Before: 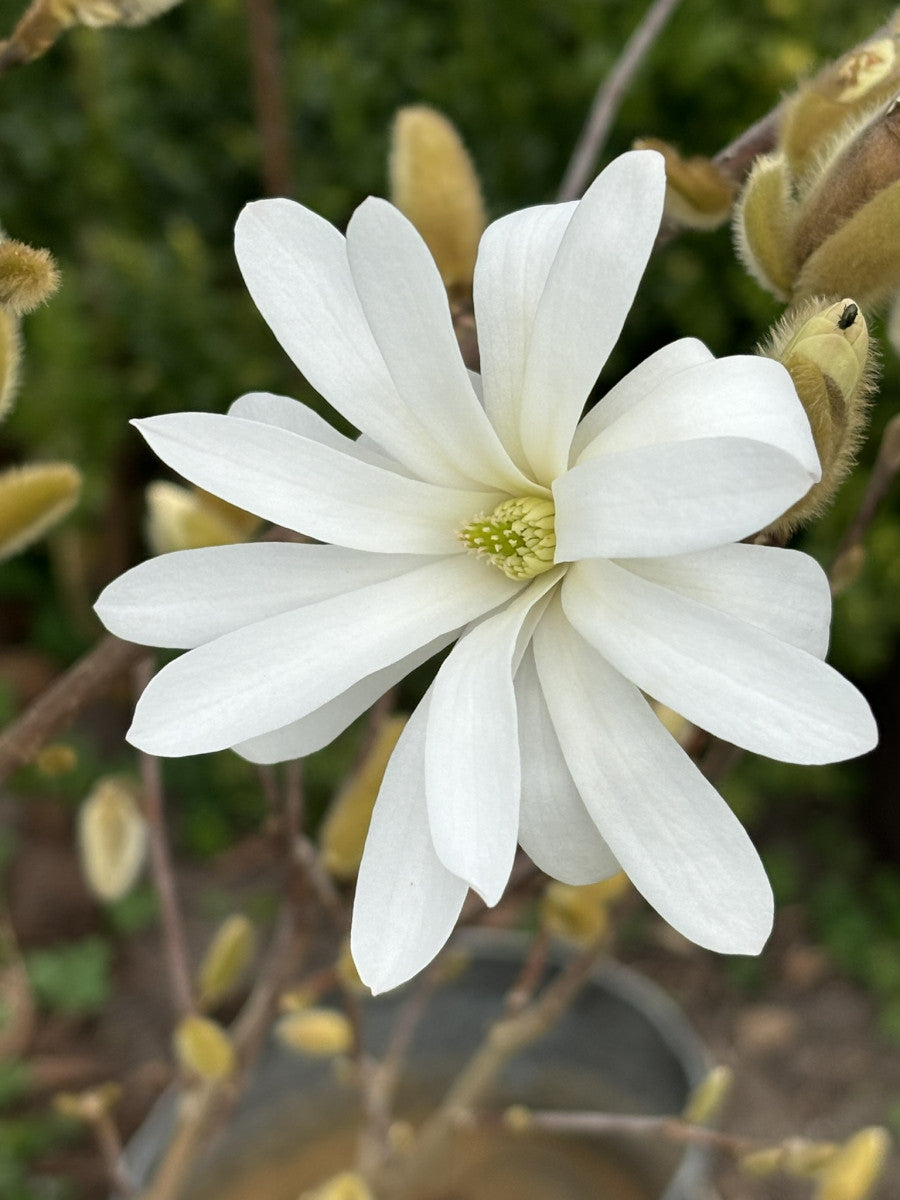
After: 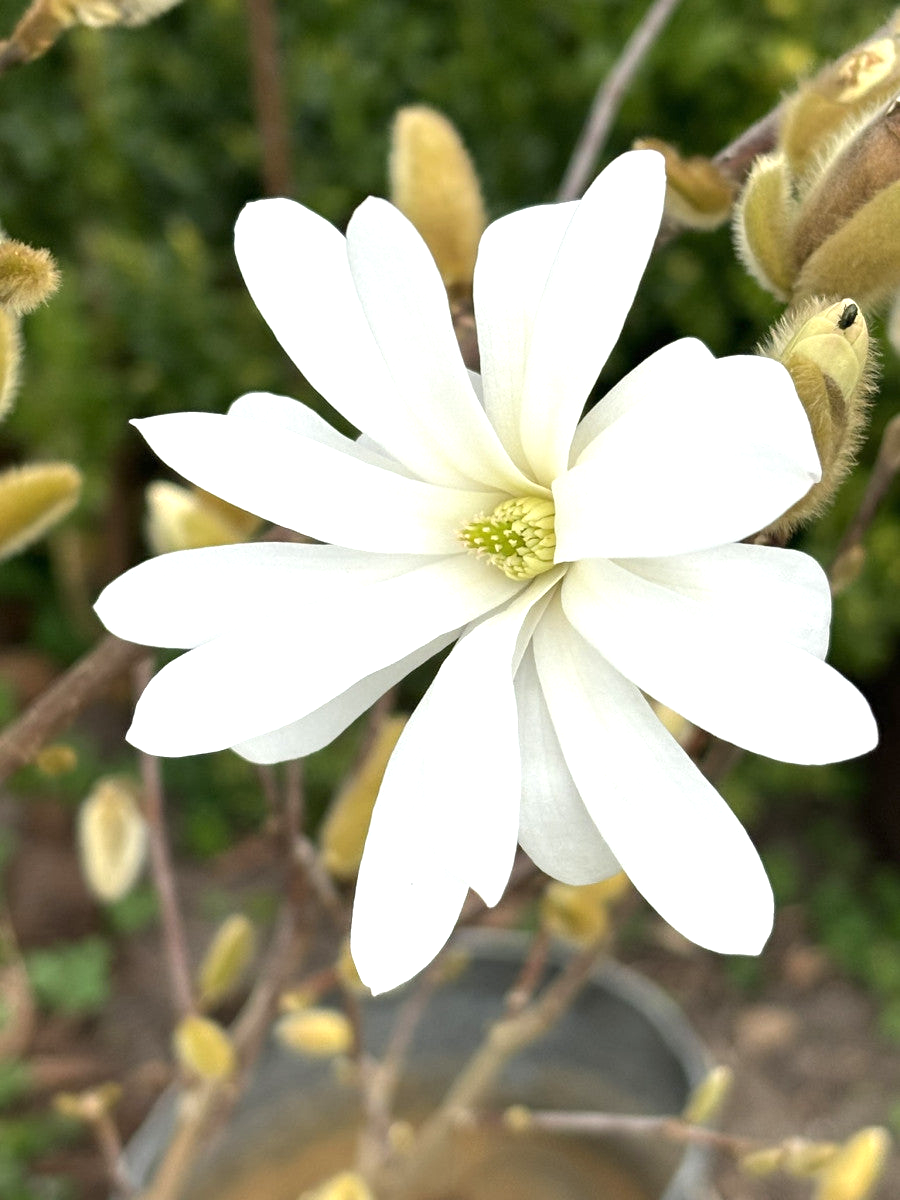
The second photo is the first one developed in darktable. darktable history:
exposure: black level correction 0, exposure 0.695 EV, compensate highlight preservation false
tone equalizer: edges refinement/feathering 500, mask exposure compensation -1.57 EV, preserve details no
